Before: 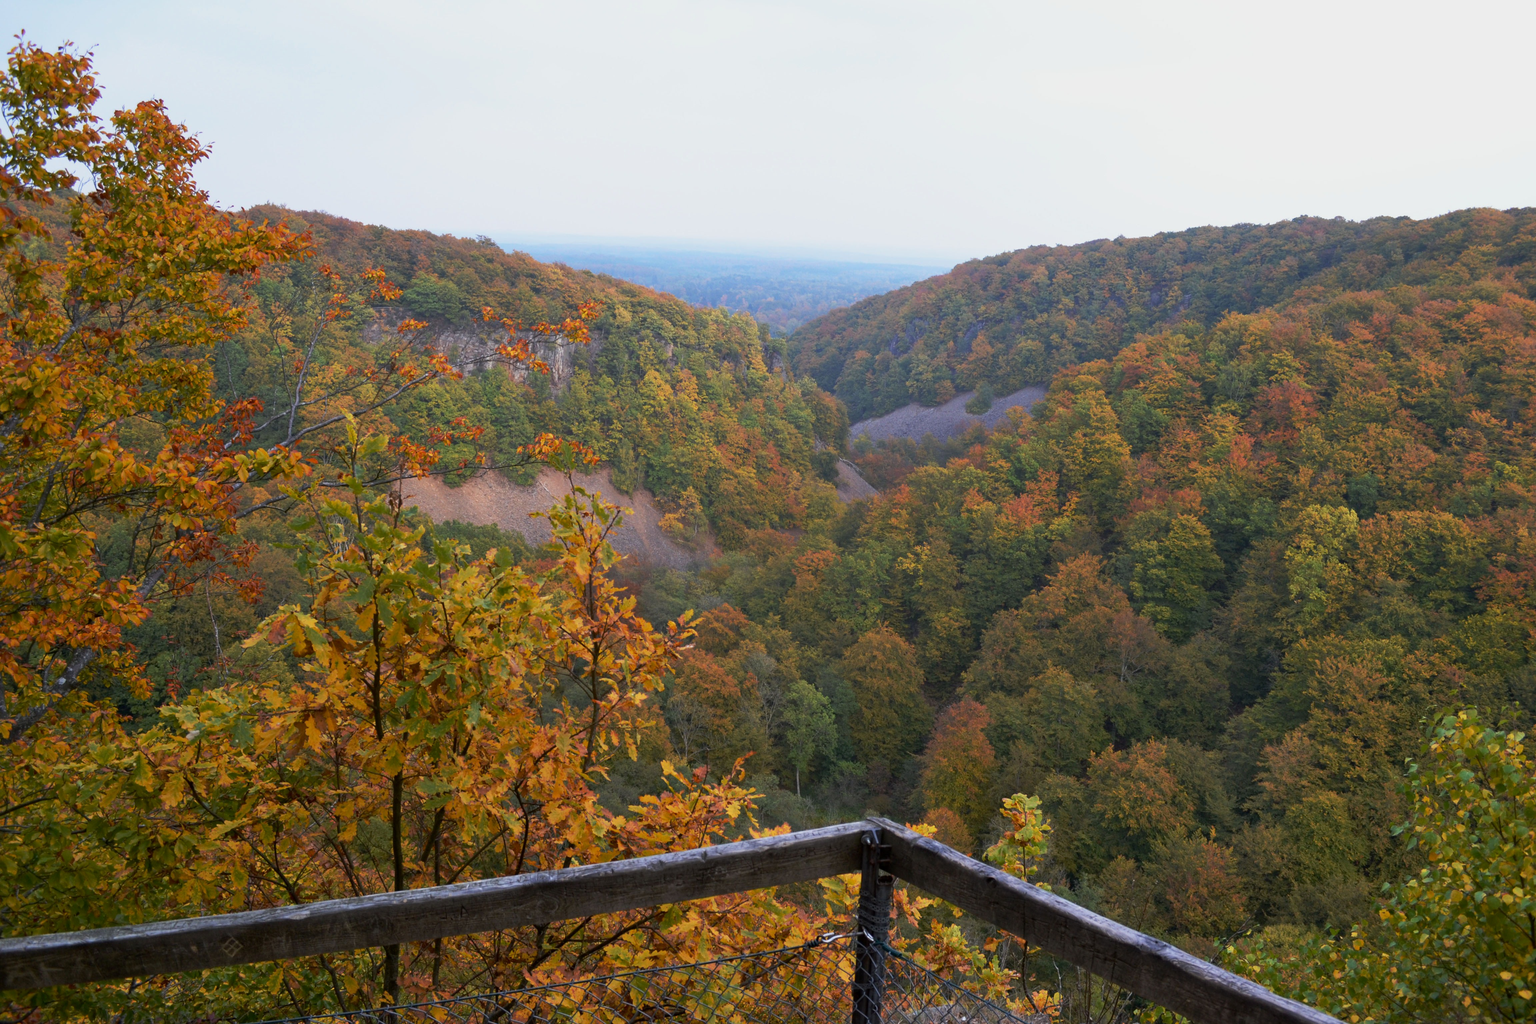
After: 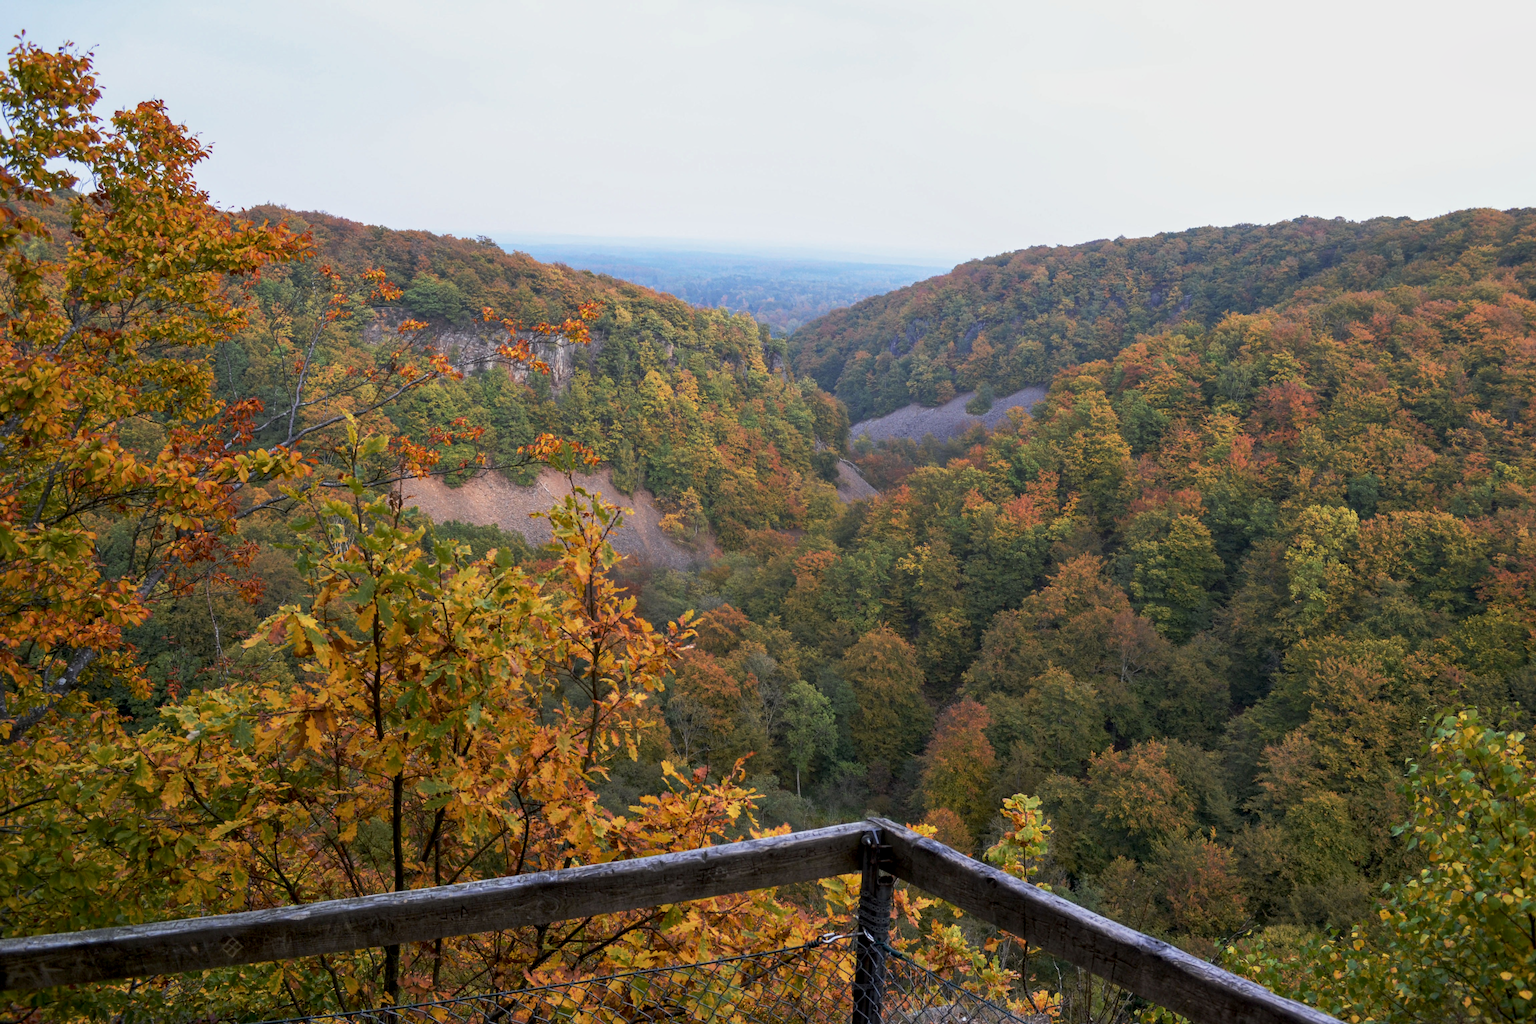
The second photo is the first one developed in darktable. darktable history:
local contrast: highlights 55%, shadows 52%, detail 130%, midtone range 0.459
